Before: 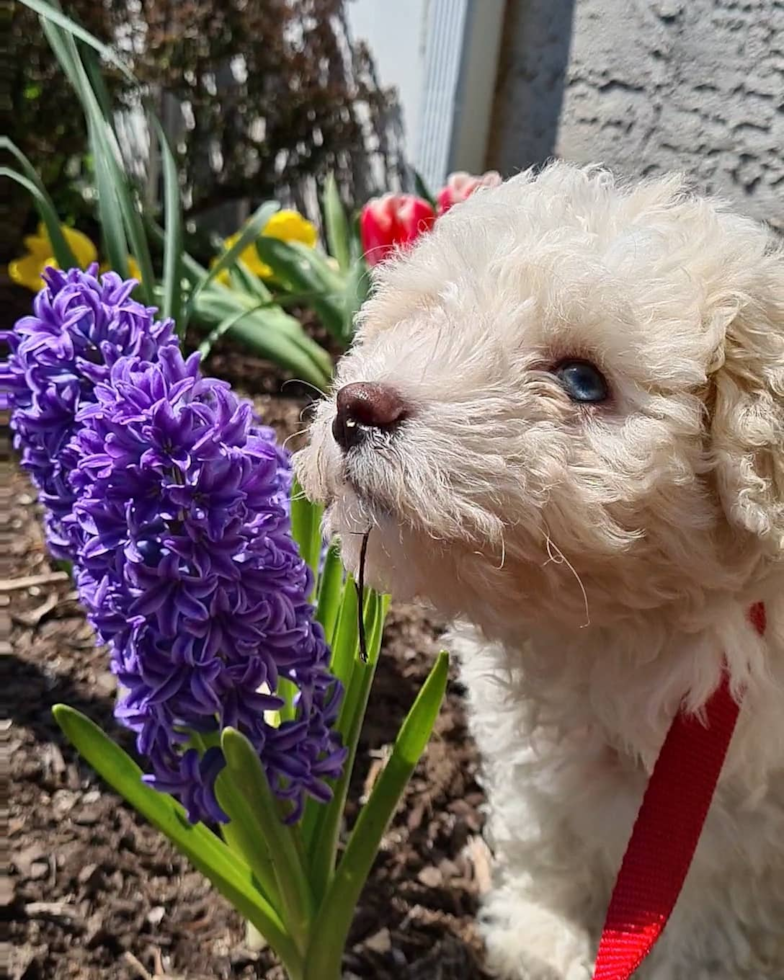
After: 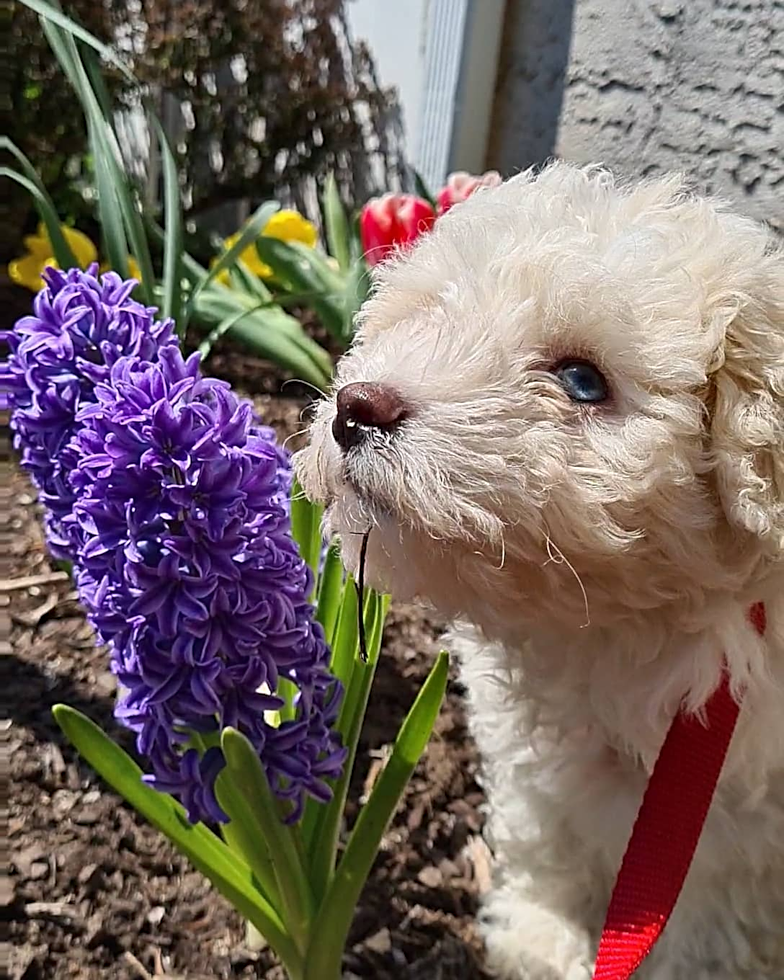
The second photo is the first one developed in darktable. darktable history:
color correction: highlights b* 0.023
sharpen: on, module defaults
